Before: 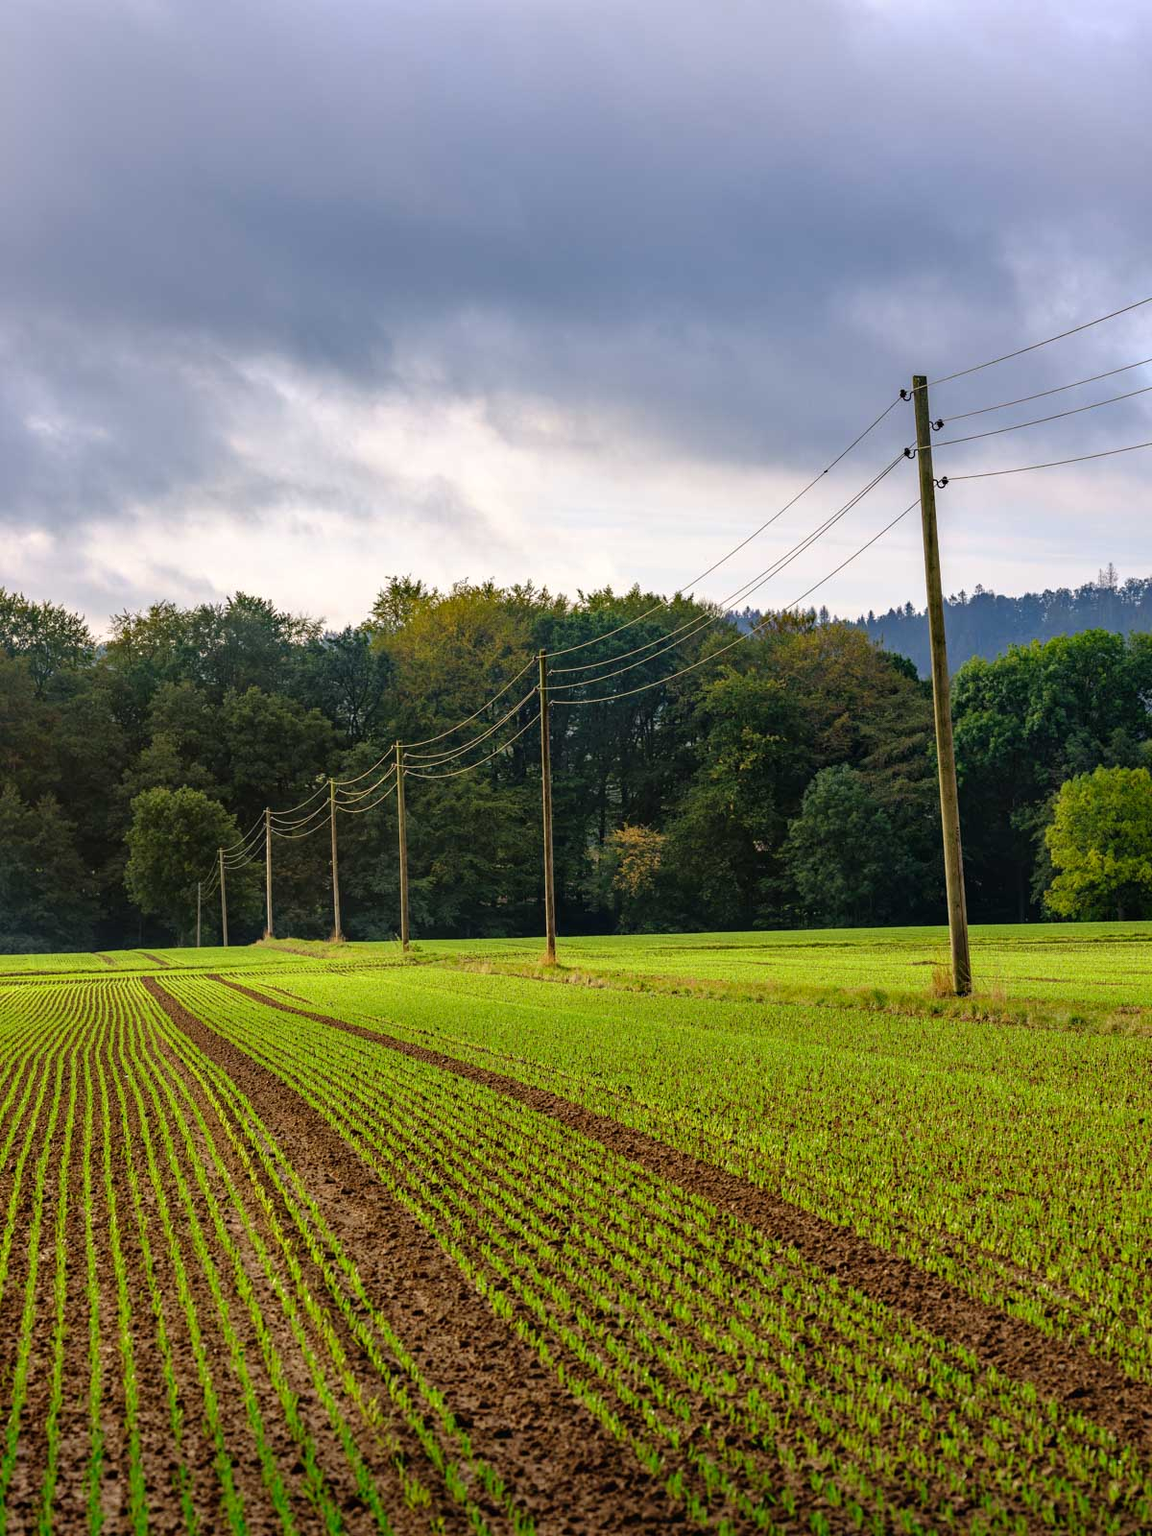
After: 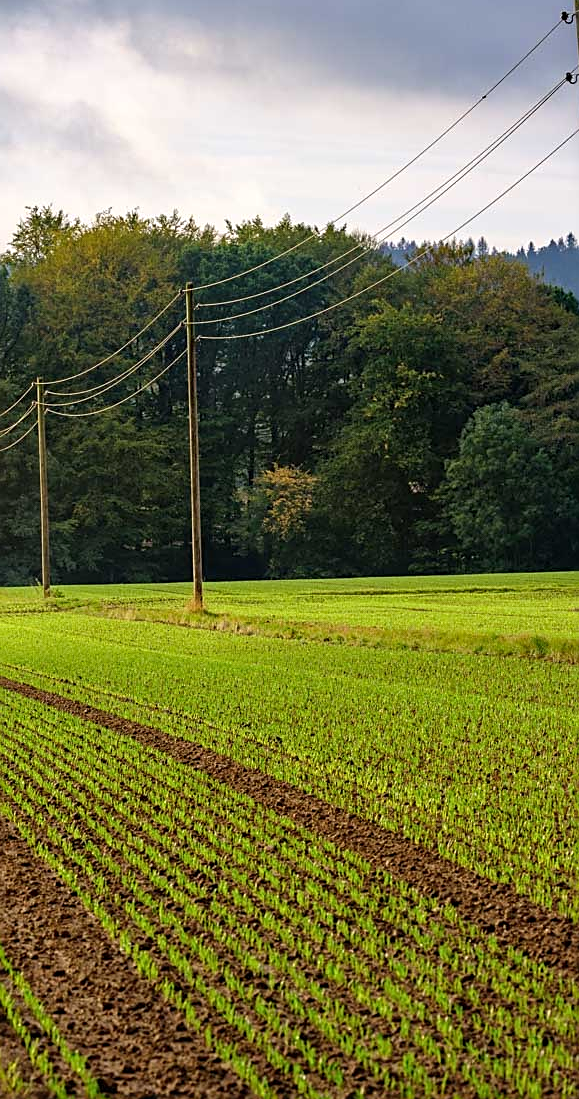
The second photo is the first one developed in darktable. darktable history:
sharpen: on, module defaults
bloom: size 3%, threshold 100%, strength 0%
crop: left 31.379%, top 24.658%, right 20.326%, bottom 6.628%
exposure: compensate highlight preservation false
